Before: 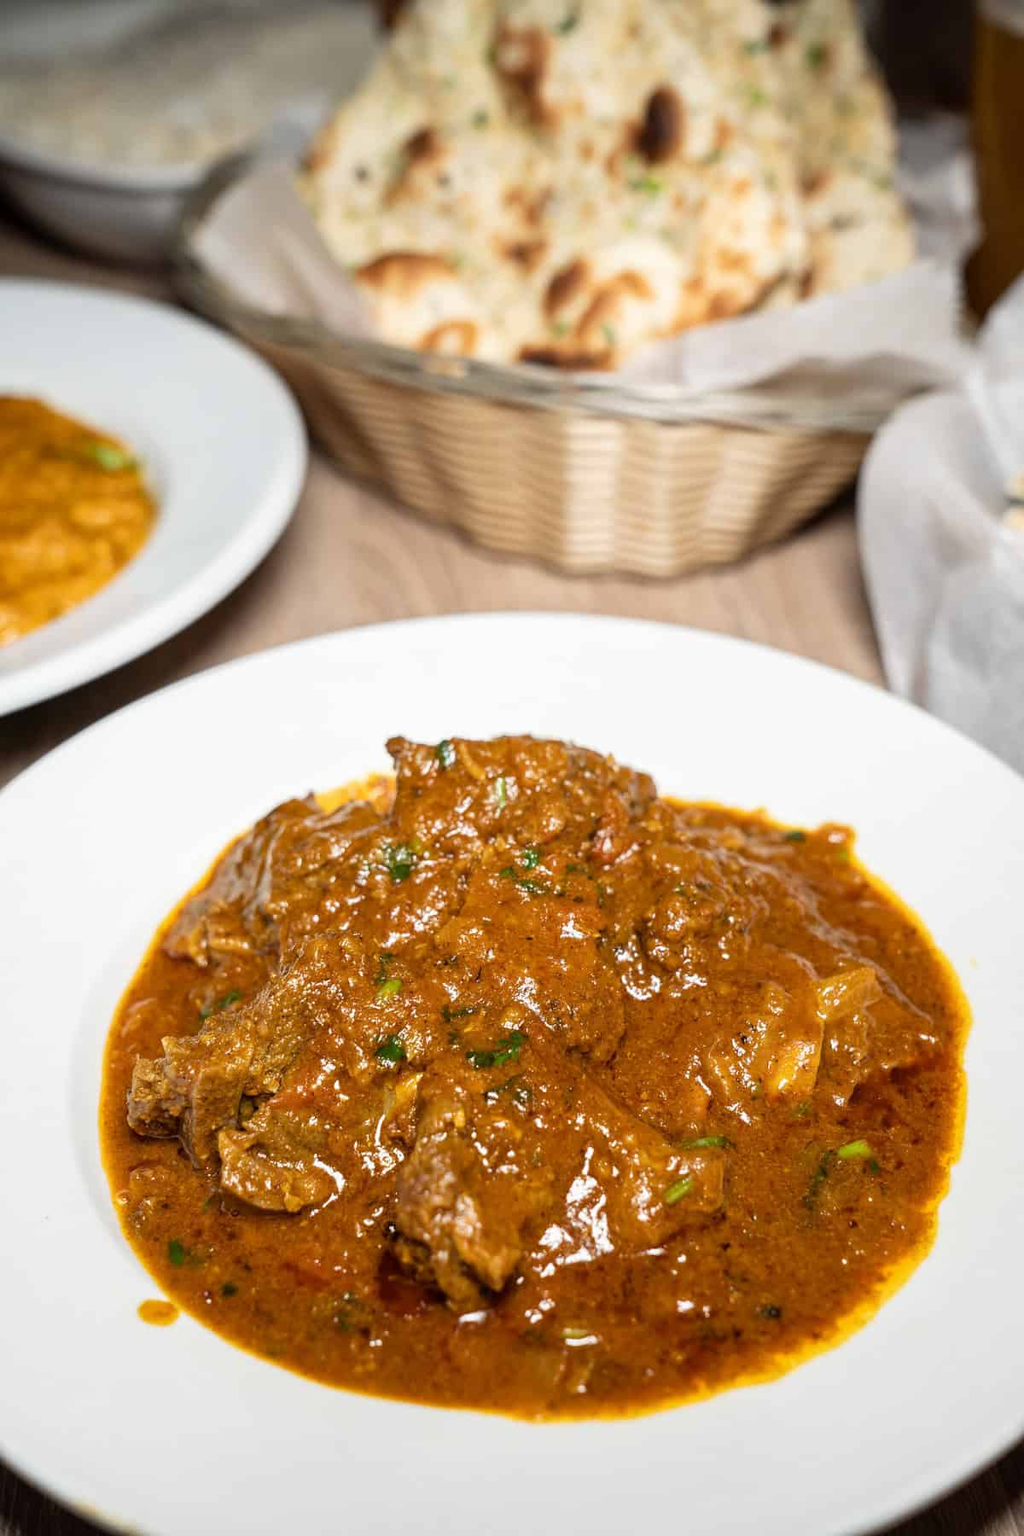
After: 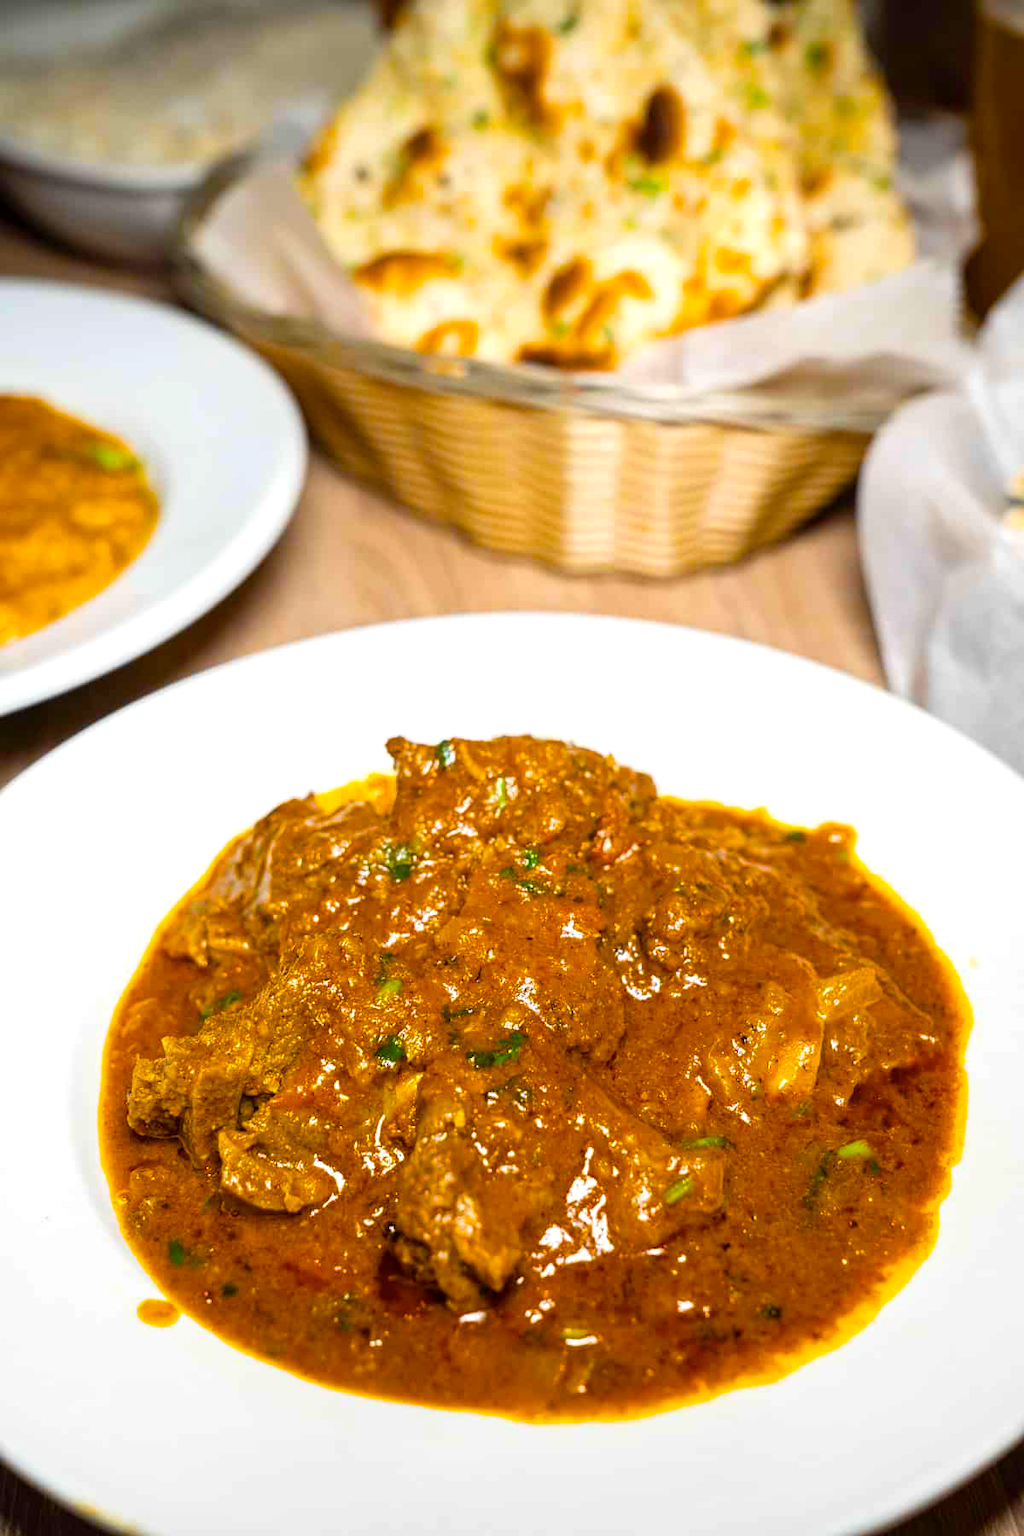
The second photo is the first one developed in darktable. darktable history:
color balance rgb: linear chroma grading › global chroma 33.25%, perceptual saturation grading › global saturation 36.002%
exposure: exposure 0.222 EV, compensate highlight preservation false
